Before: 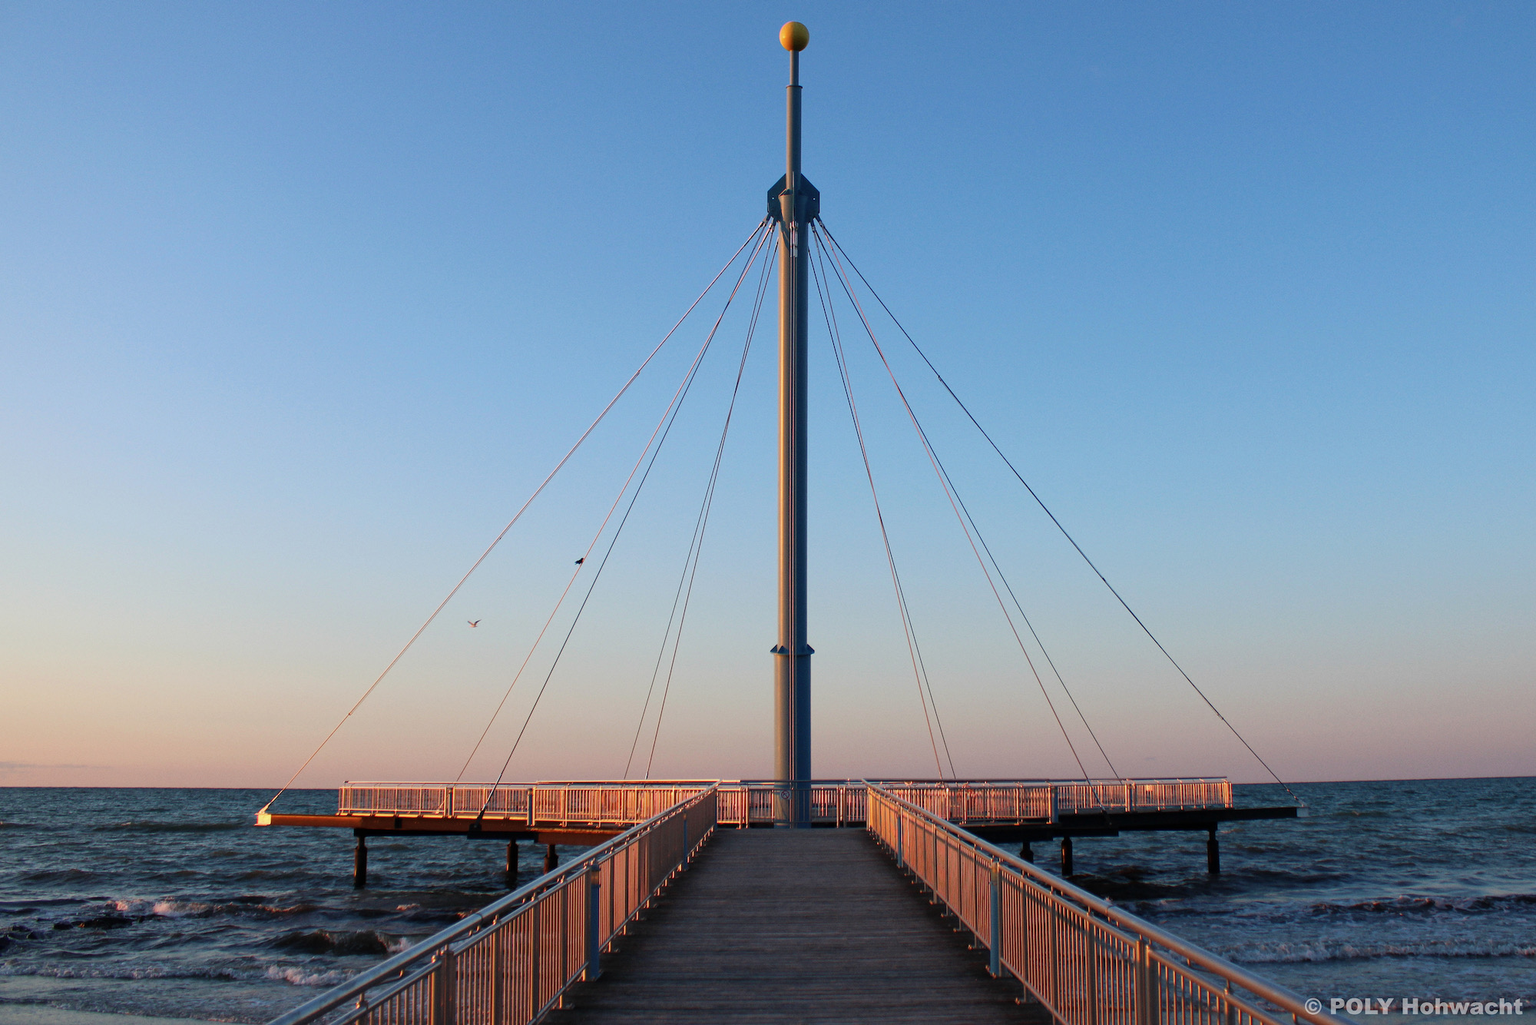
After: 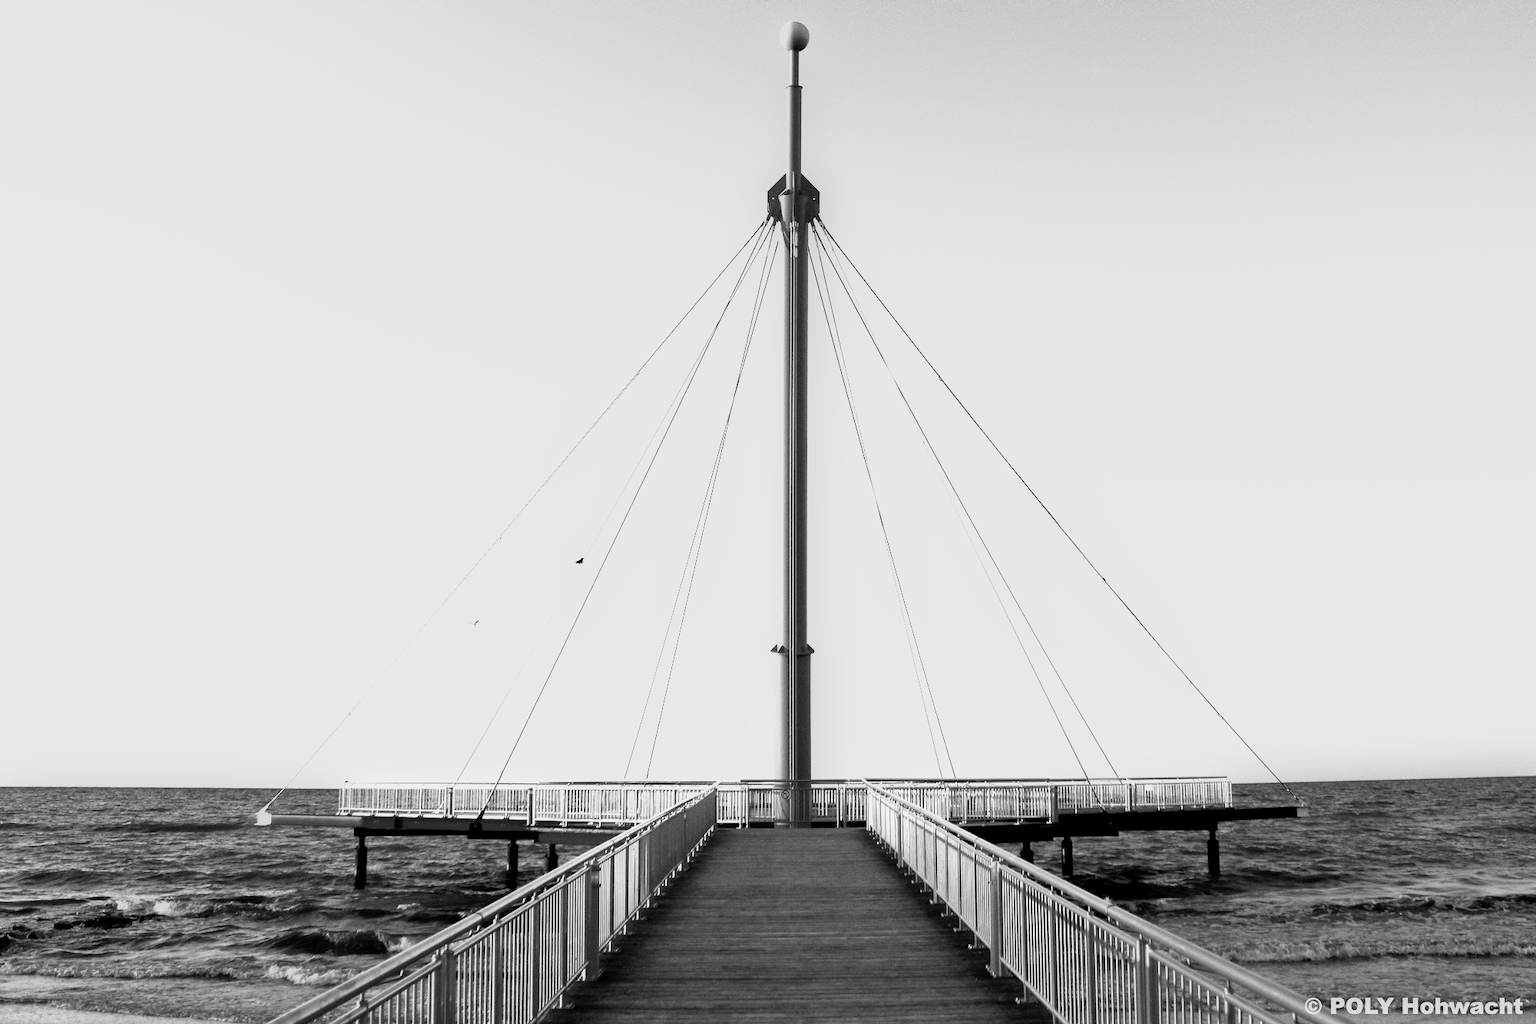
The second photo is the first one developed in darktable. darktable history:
monochrome: a 26.22, b 42.67, size 0.8
exposure: exposure 1 EV, compensate highlight preservation false
tone curve: curves: ch0 [(0, 0) (0.003, 0.028) (0.011, 0.028) (0.025, 0.026) (0.044, 0.036) (0.069, 0.06) (0.1, 0.101) (0.136, 0.15) (0.177, 0.203) (0.224, 0.271) (0.277, 0.345) (0.335, 0.422) (0.399, 0.515) (0.468, 0.611) (0.543, 0.716) (0.623, 0.826) (0.709, 0.942) (0.801, 0.992) (0.898, 1) (1, 1)], preserve colors none
